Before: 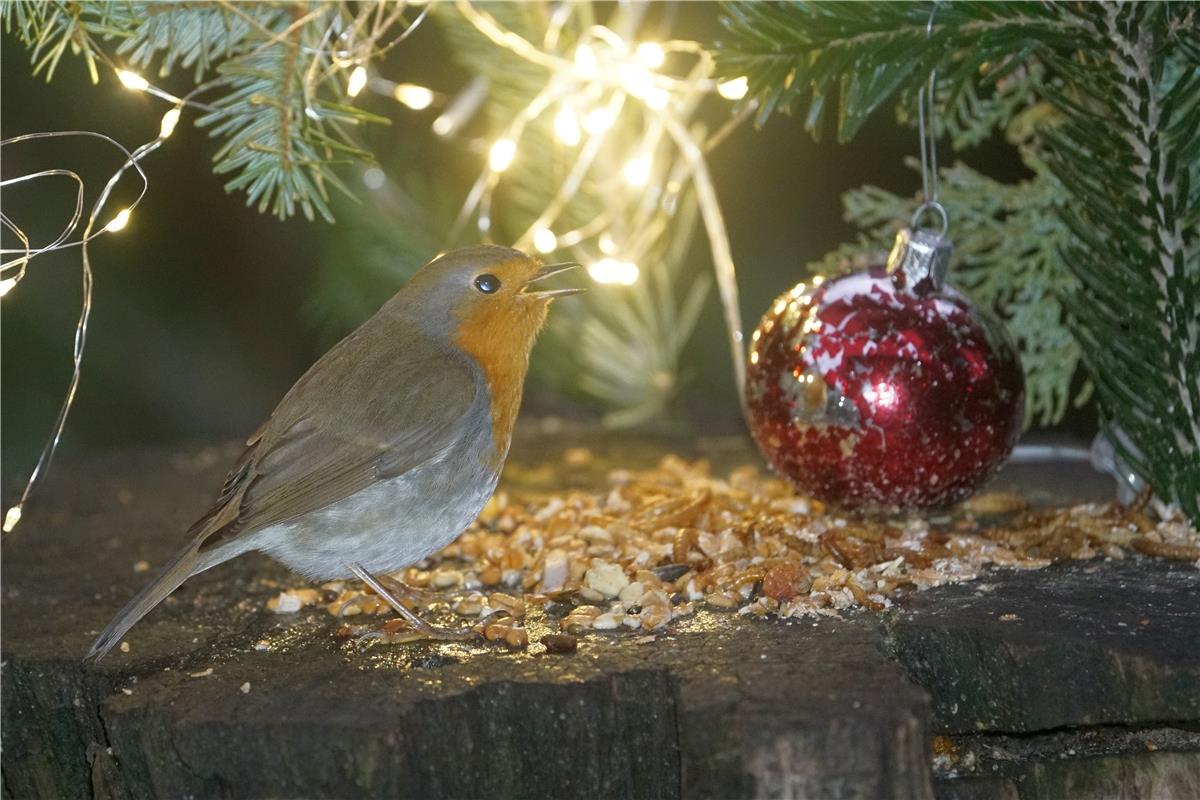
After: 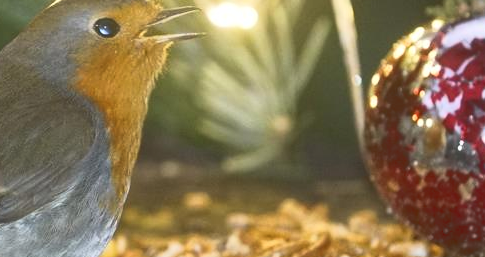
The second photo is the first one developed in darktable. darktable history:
tone curve: curves: ch0 [(0, 0) (0.003, 0.183) (0.011, 0.183) (0.025, 0.184) (0.044, 0.188) (0.069, 0.197) (0.1, 0.204) (0.136, 0.212) (0.177, 0.226) (0.224, 0.24) (0.277, 0.273) (0.335, 0.322) (0.399, 0.388) (0.468, 0.468) (0.543, 0.579) (0.623, 0.686) (0.709, 0.792) (0.801, 0.877) (0.898, 0.939) (1, 1)], color space Lab, linked channels, preserve colors none
crop: left 31.799%, top 32.015%, right 27.713%, bottom 35.813%
